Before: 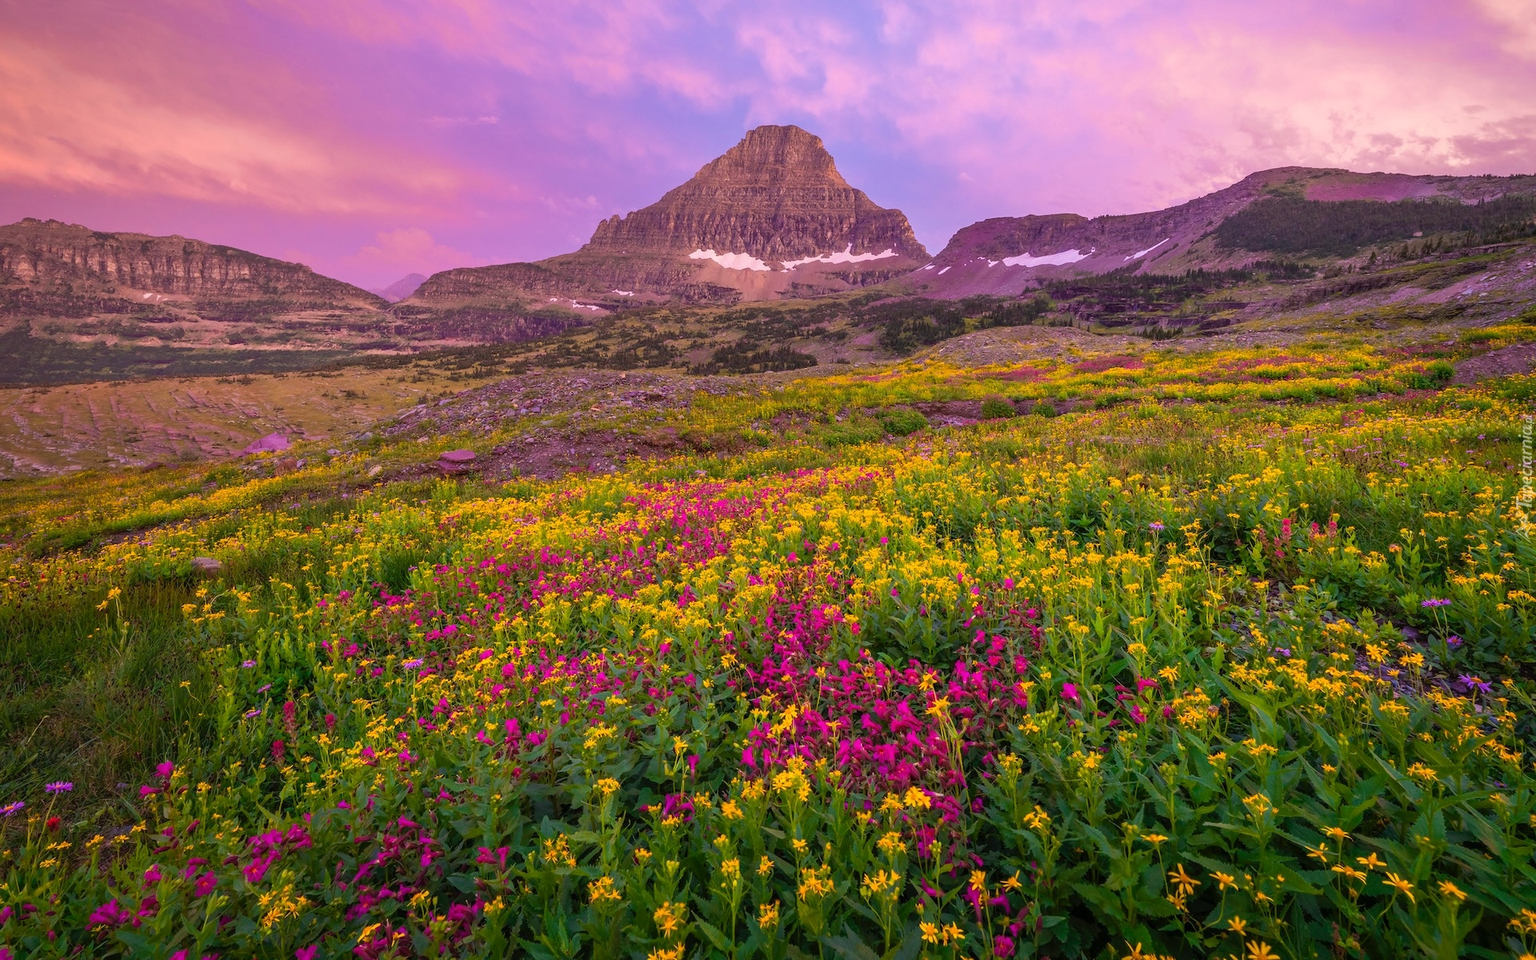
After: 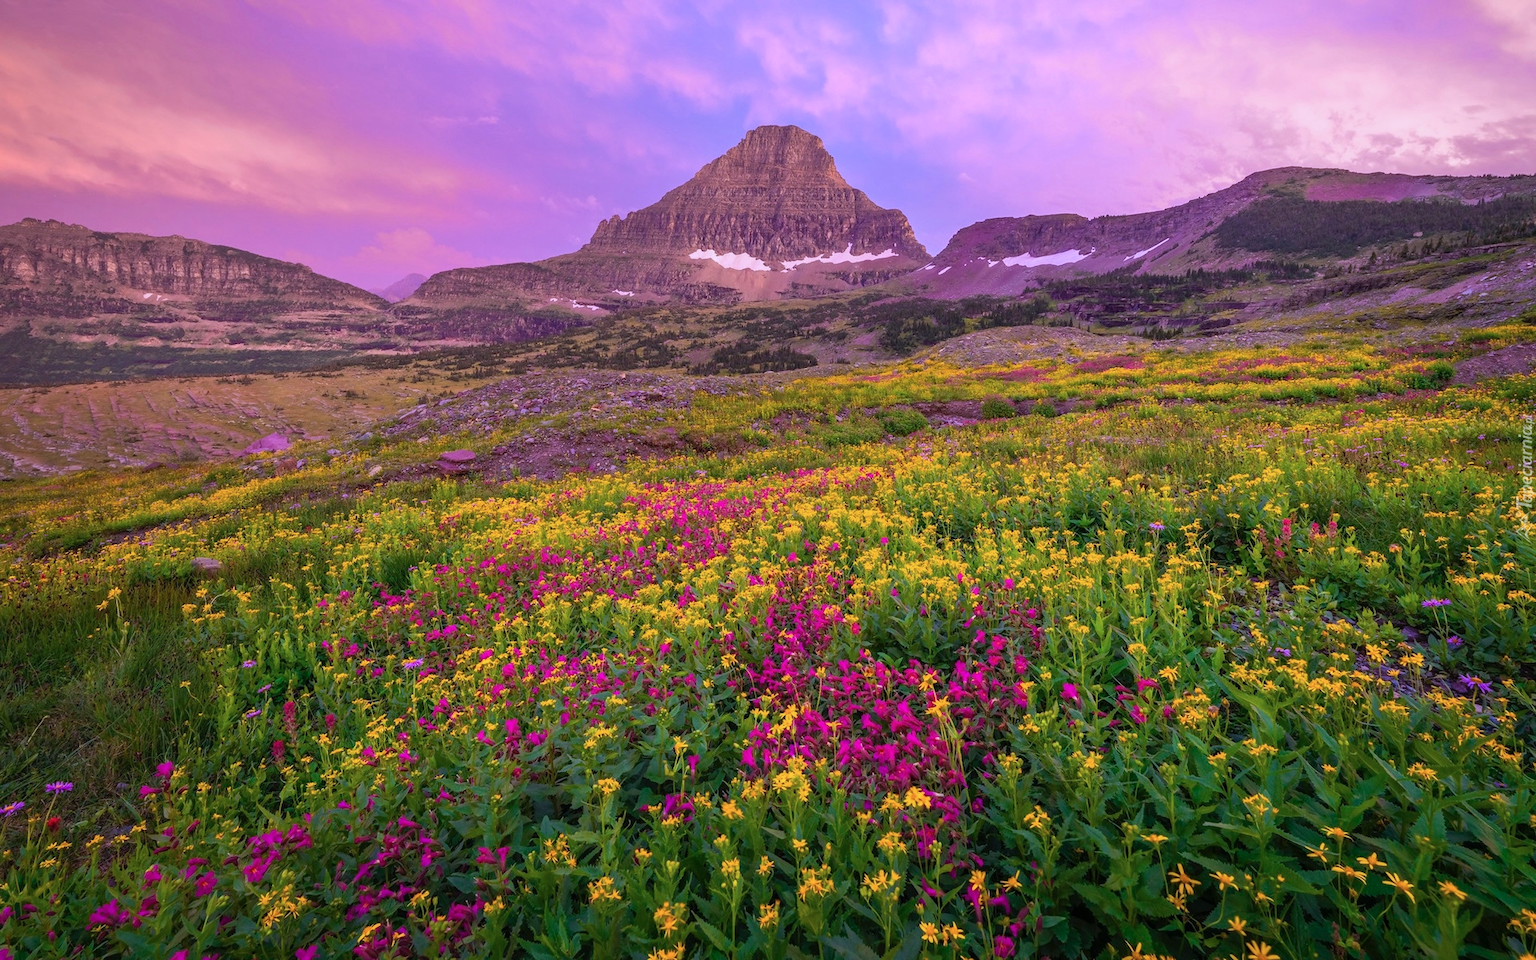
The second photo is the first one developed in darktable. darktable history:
color calibration: illuminant as shot in camera, x 0.37, y 0.382, temperature 4320.2 K
